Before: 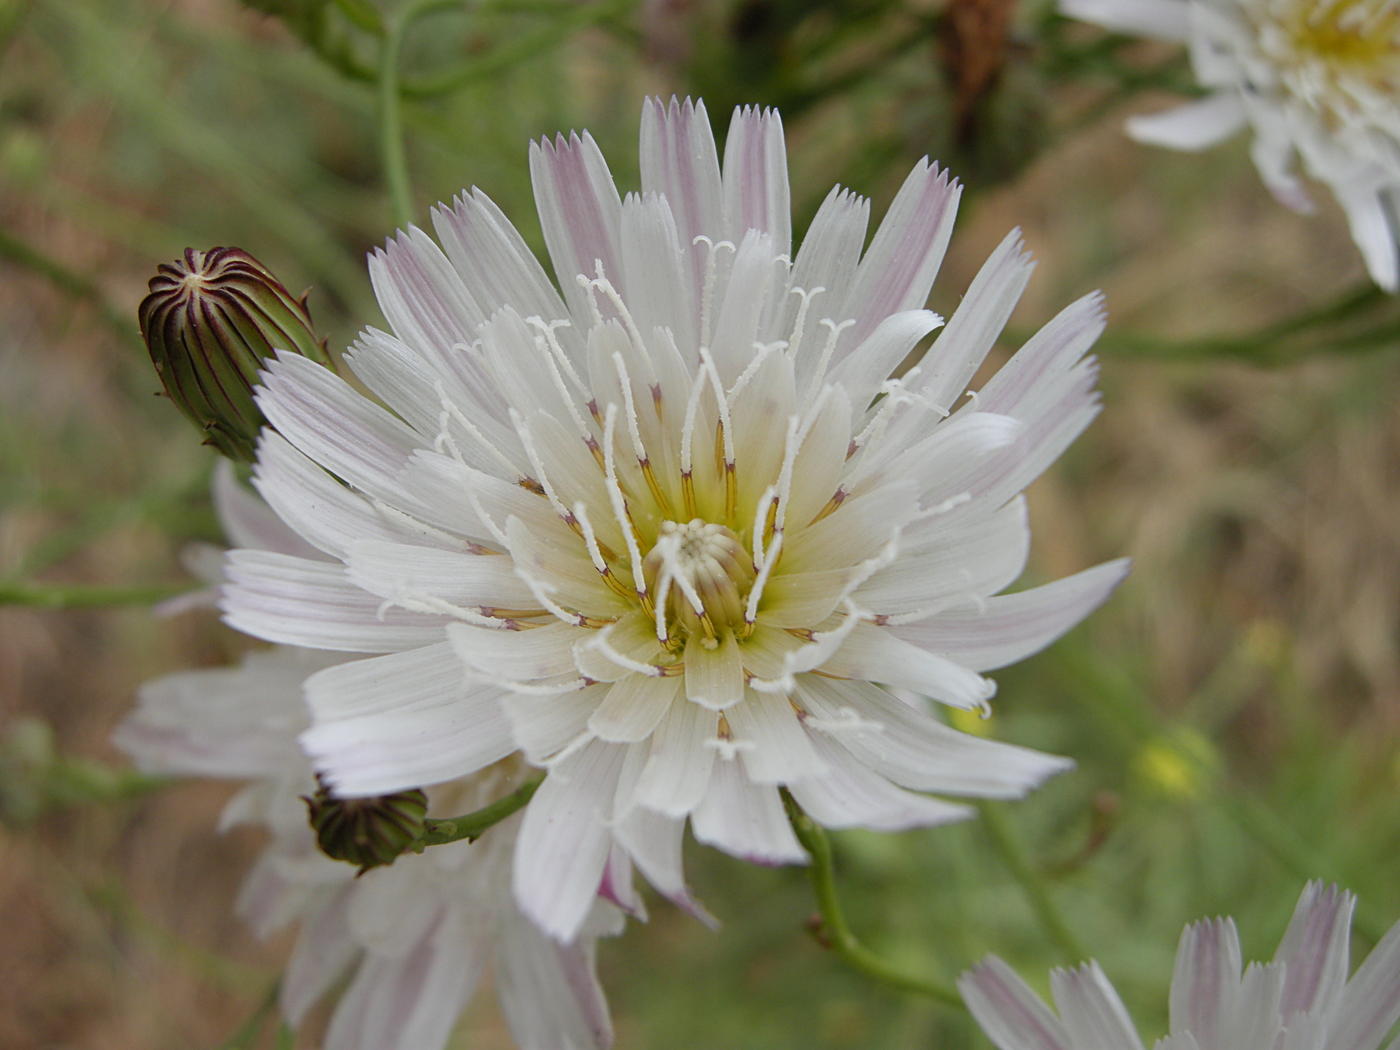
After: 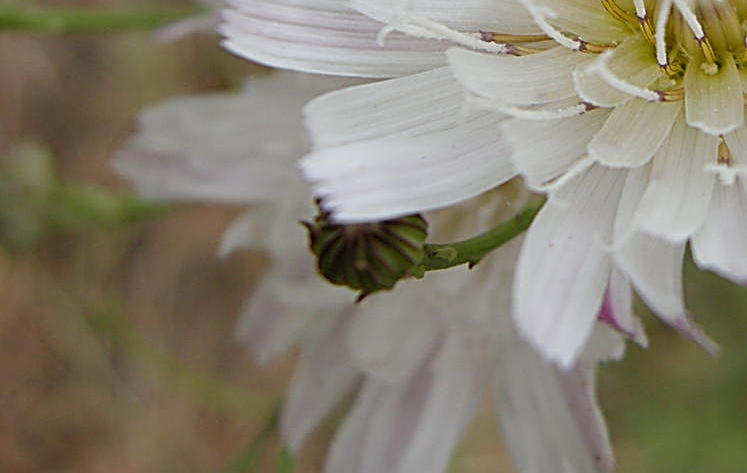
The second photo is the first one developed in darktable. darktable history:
crop and rotate: top 54.778%, right 46.61%, bottom 0.159%
sharpen: radius 2.817, amount 0.715
